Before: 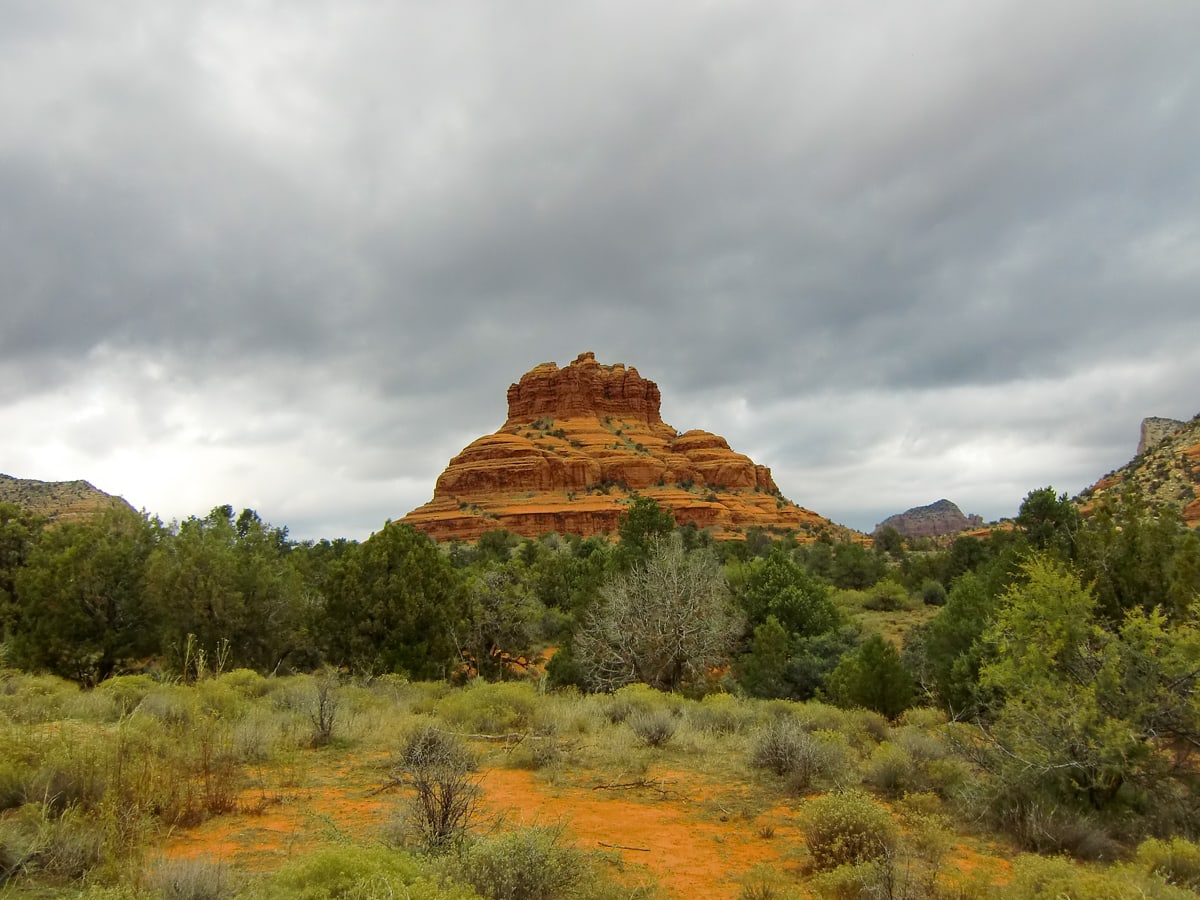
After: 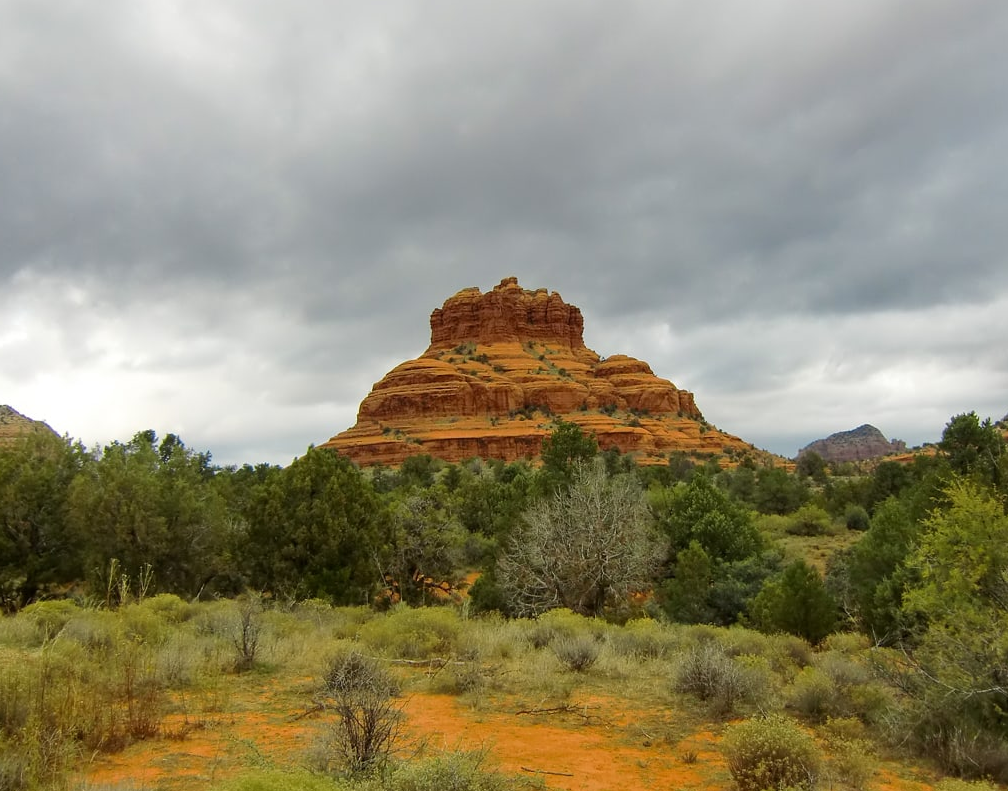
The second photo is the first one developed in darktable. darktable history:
crop: left 6.433%, top 8.415%, right 9.543%, bottom 3.597%
